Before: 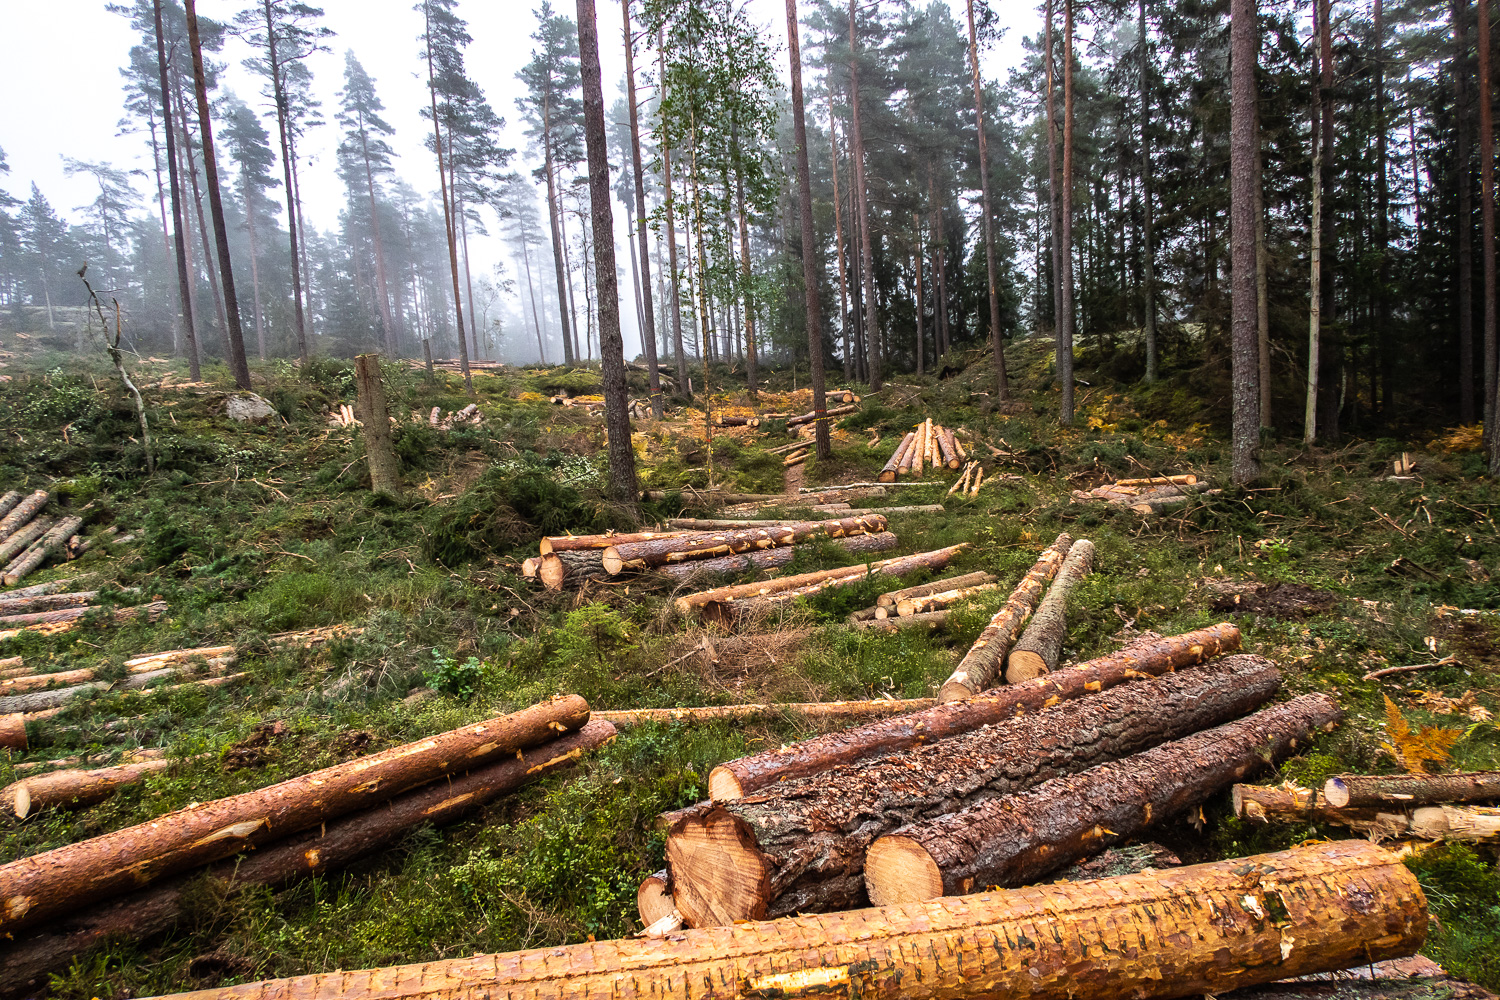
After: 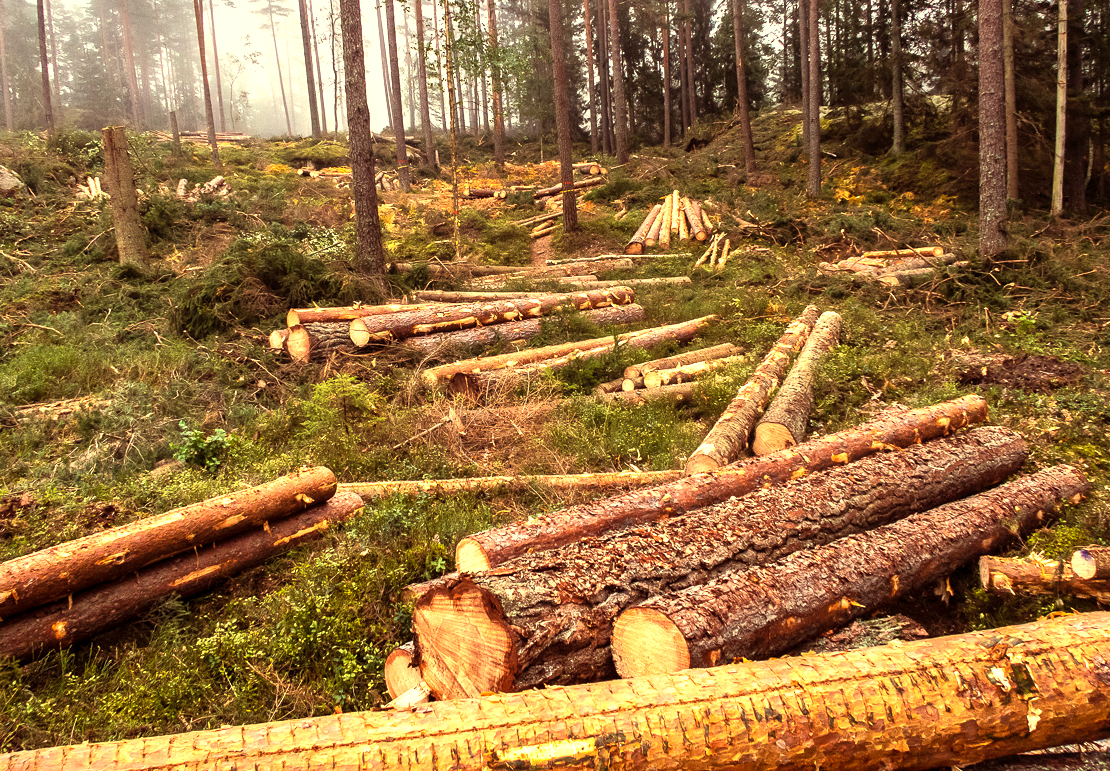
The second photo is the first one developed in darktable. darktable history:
crop: left 16.871%, top 22.857%, right 9.116%
tone equalizer: on, module defaults
exposure: black level correction 0.001, exposure -0.125 EV, compensate exposure bias true, compensate highlight preservation false
white balance: red 1.08, blue 0.791
rgb levels: mode RGB, independent channels, levels [[0, 0.474, 1], [0, 0.5, 1], [0, 0.5, 1]]
